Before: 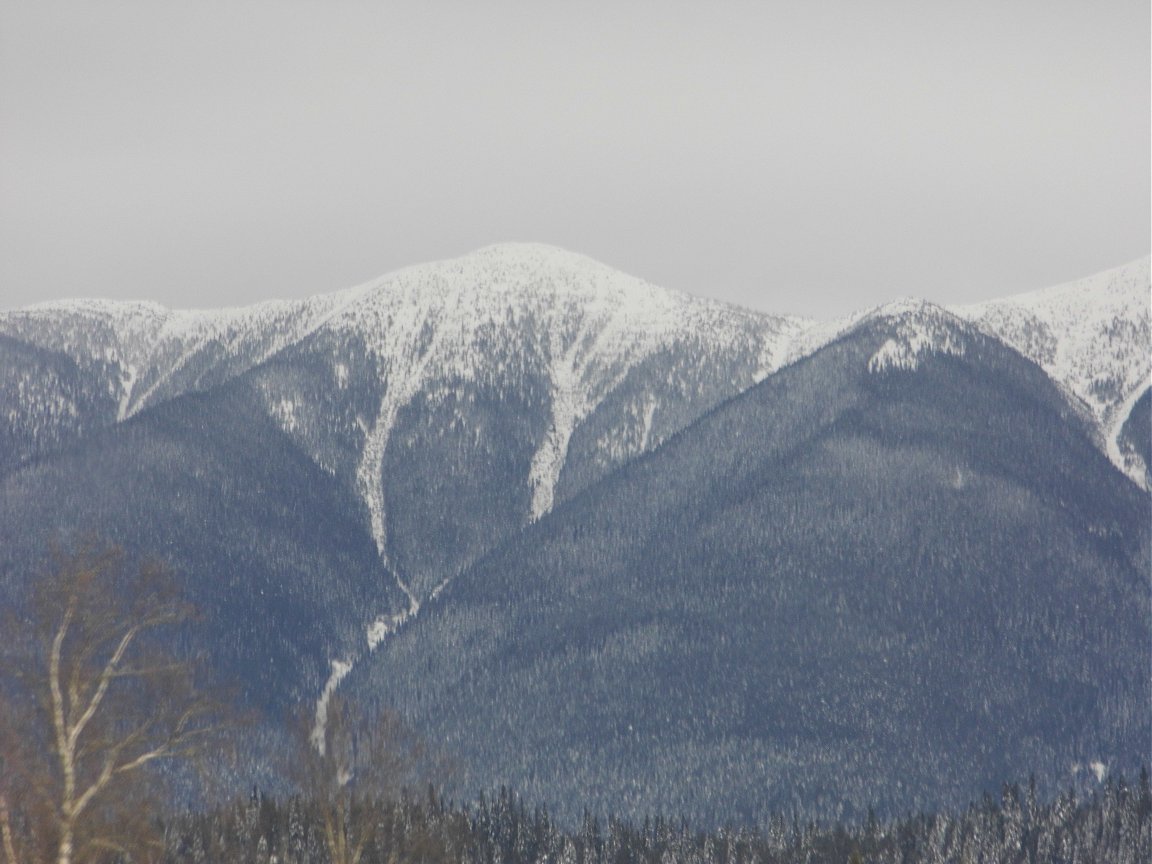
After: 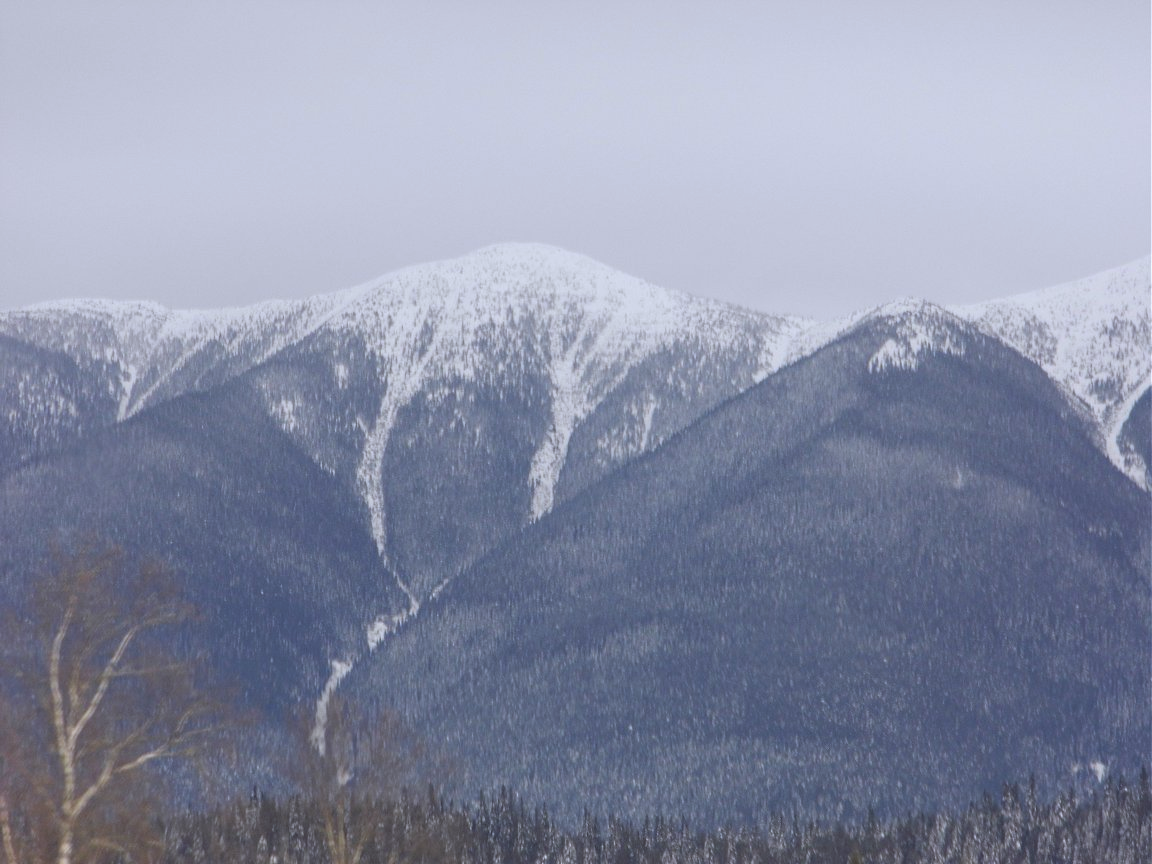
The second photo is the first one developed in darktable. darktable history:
white balance: red 1.004, blue 1.096
color correction: highlights a* -2.73, highlights b* -2.09, shadows a* 2.41, shadows b* 2.73
